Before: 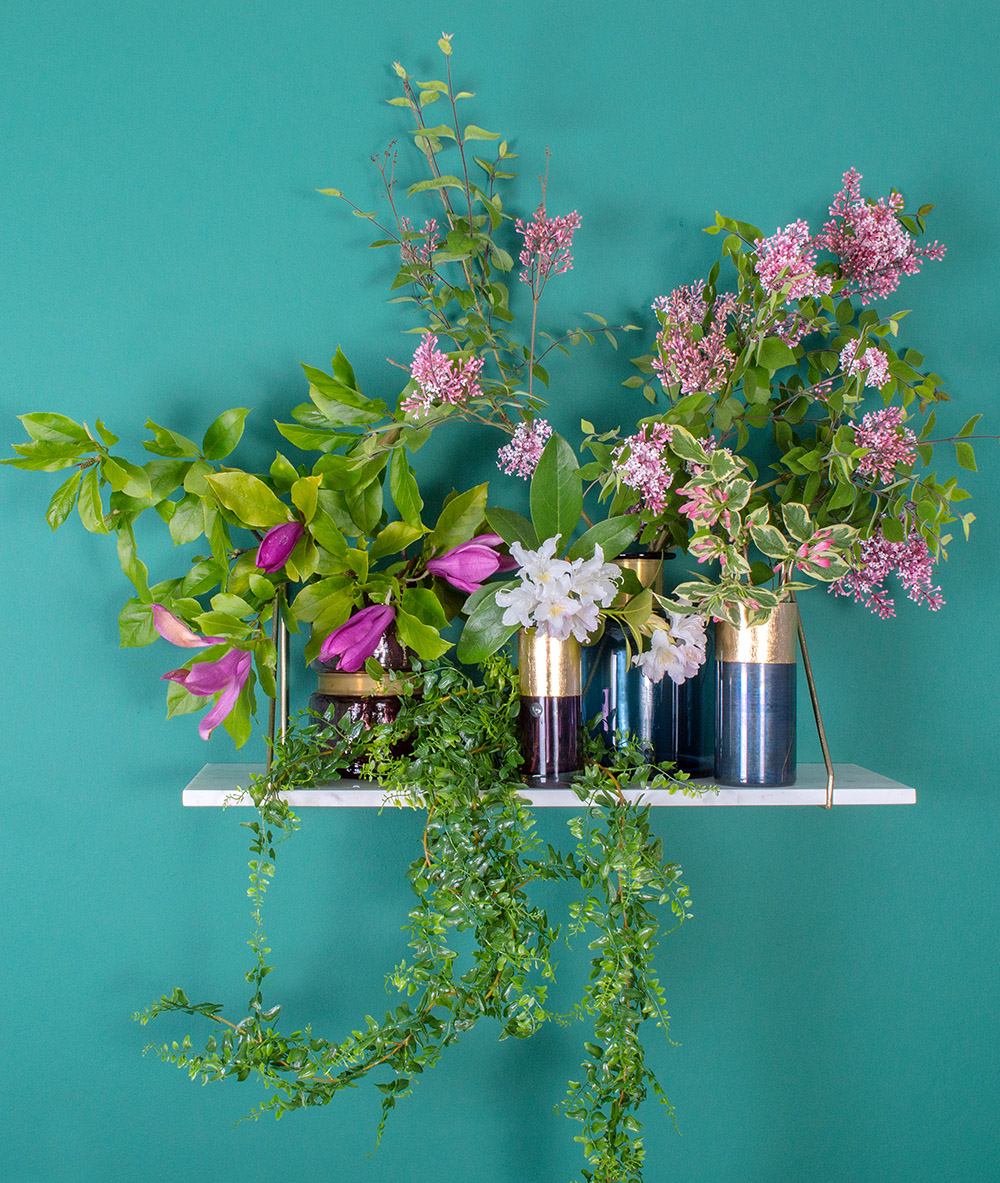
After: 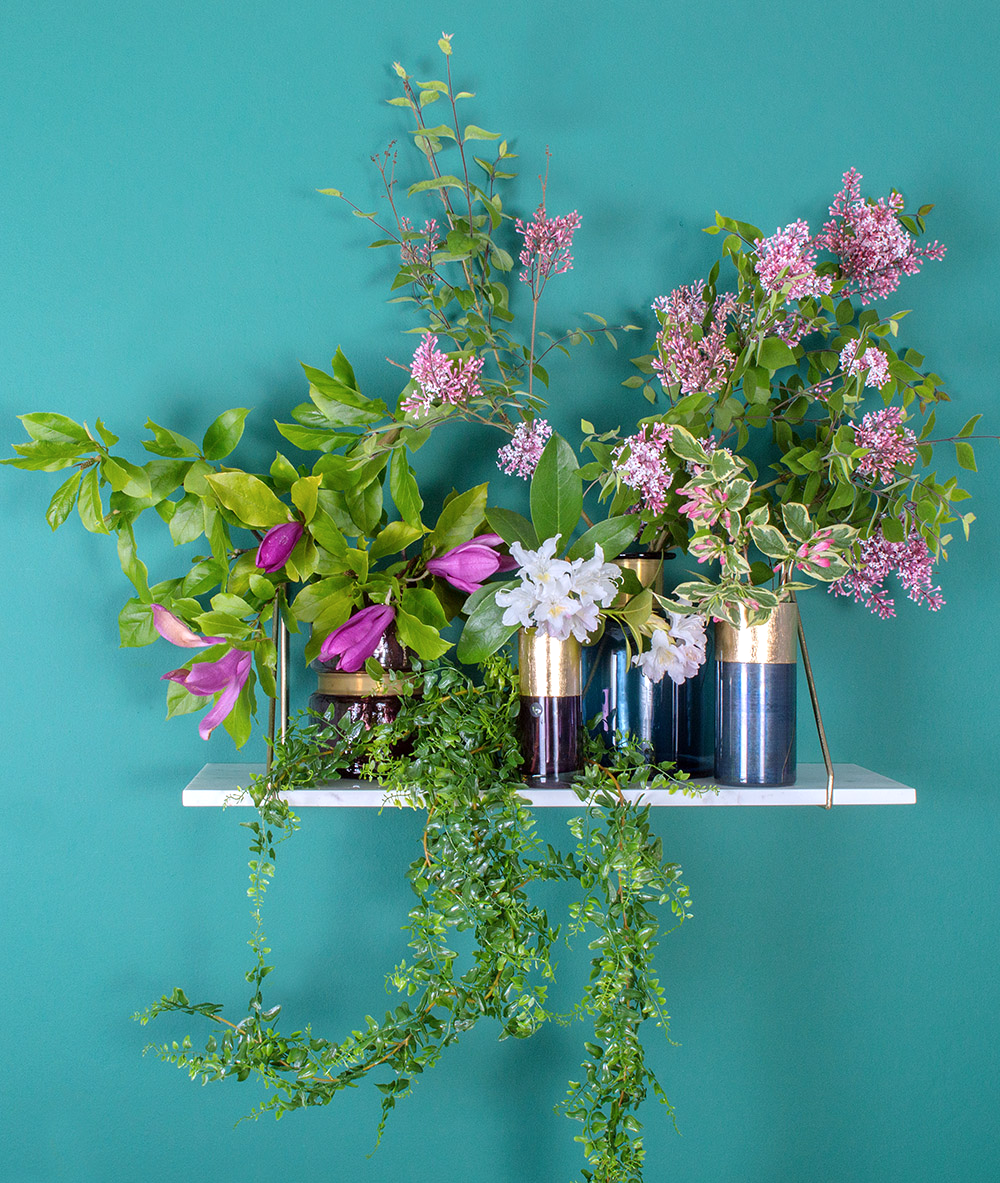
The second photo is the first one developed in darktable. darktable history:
white balance: red 0.976, blue 1.04
shadows and highlights: shadows -12.5, white point adjustment 4, highlights 28.33
